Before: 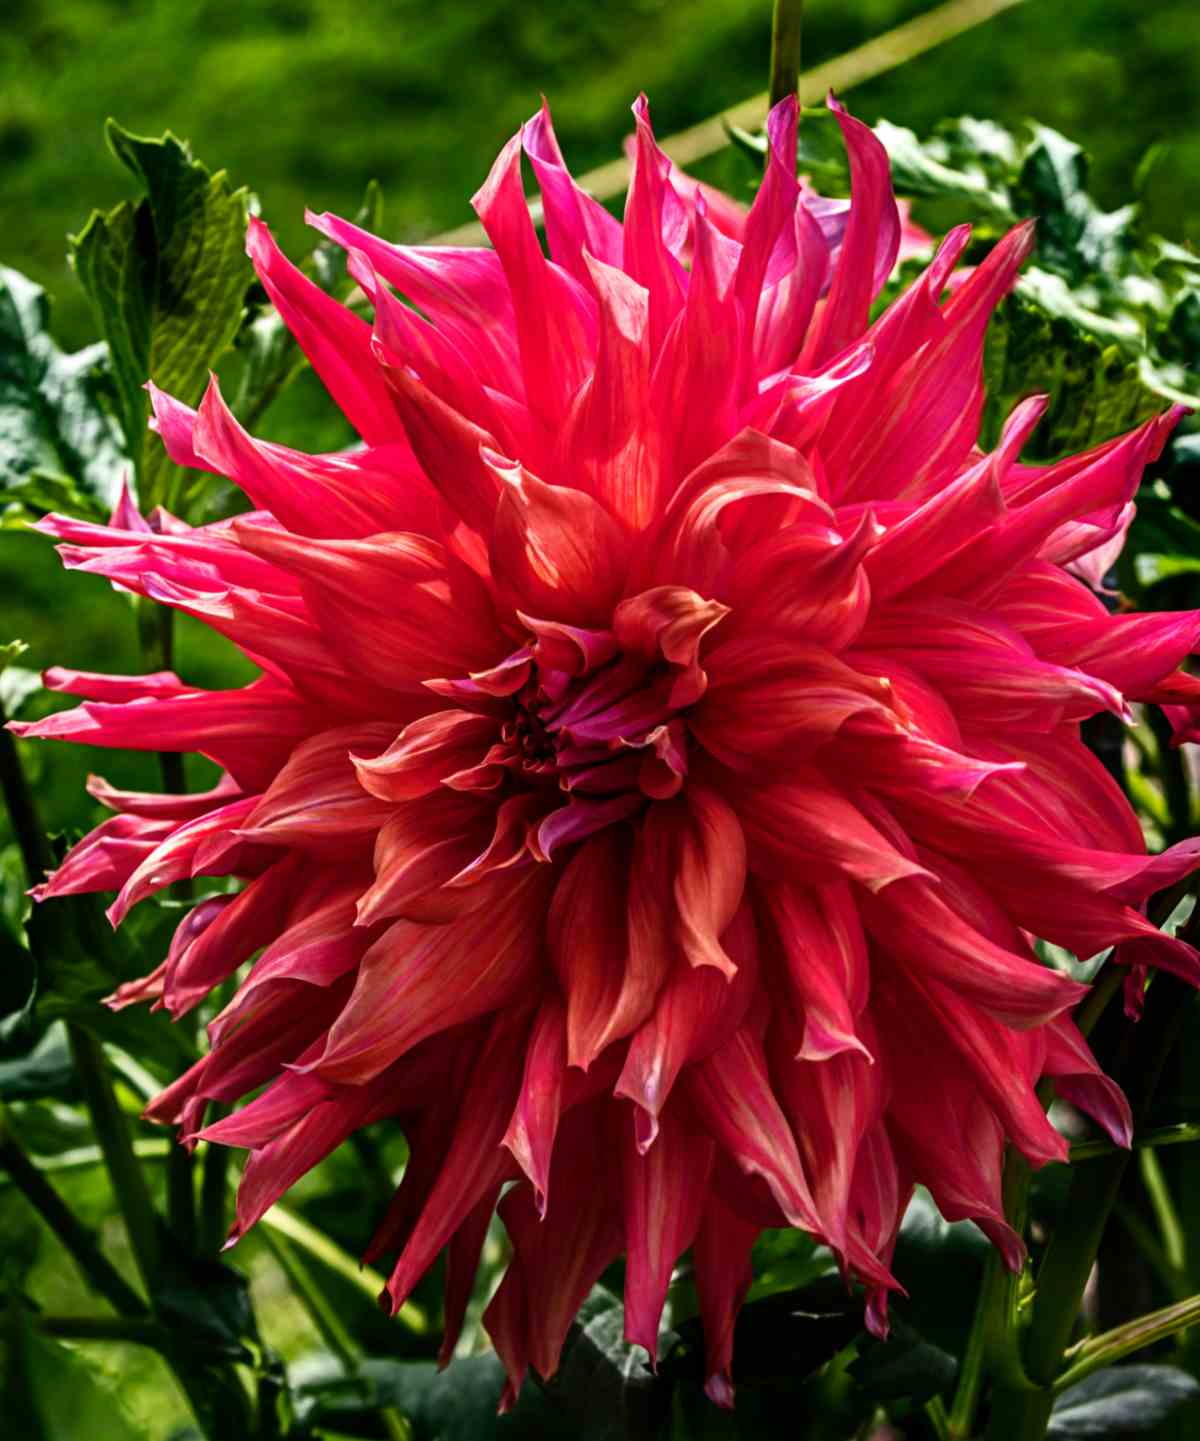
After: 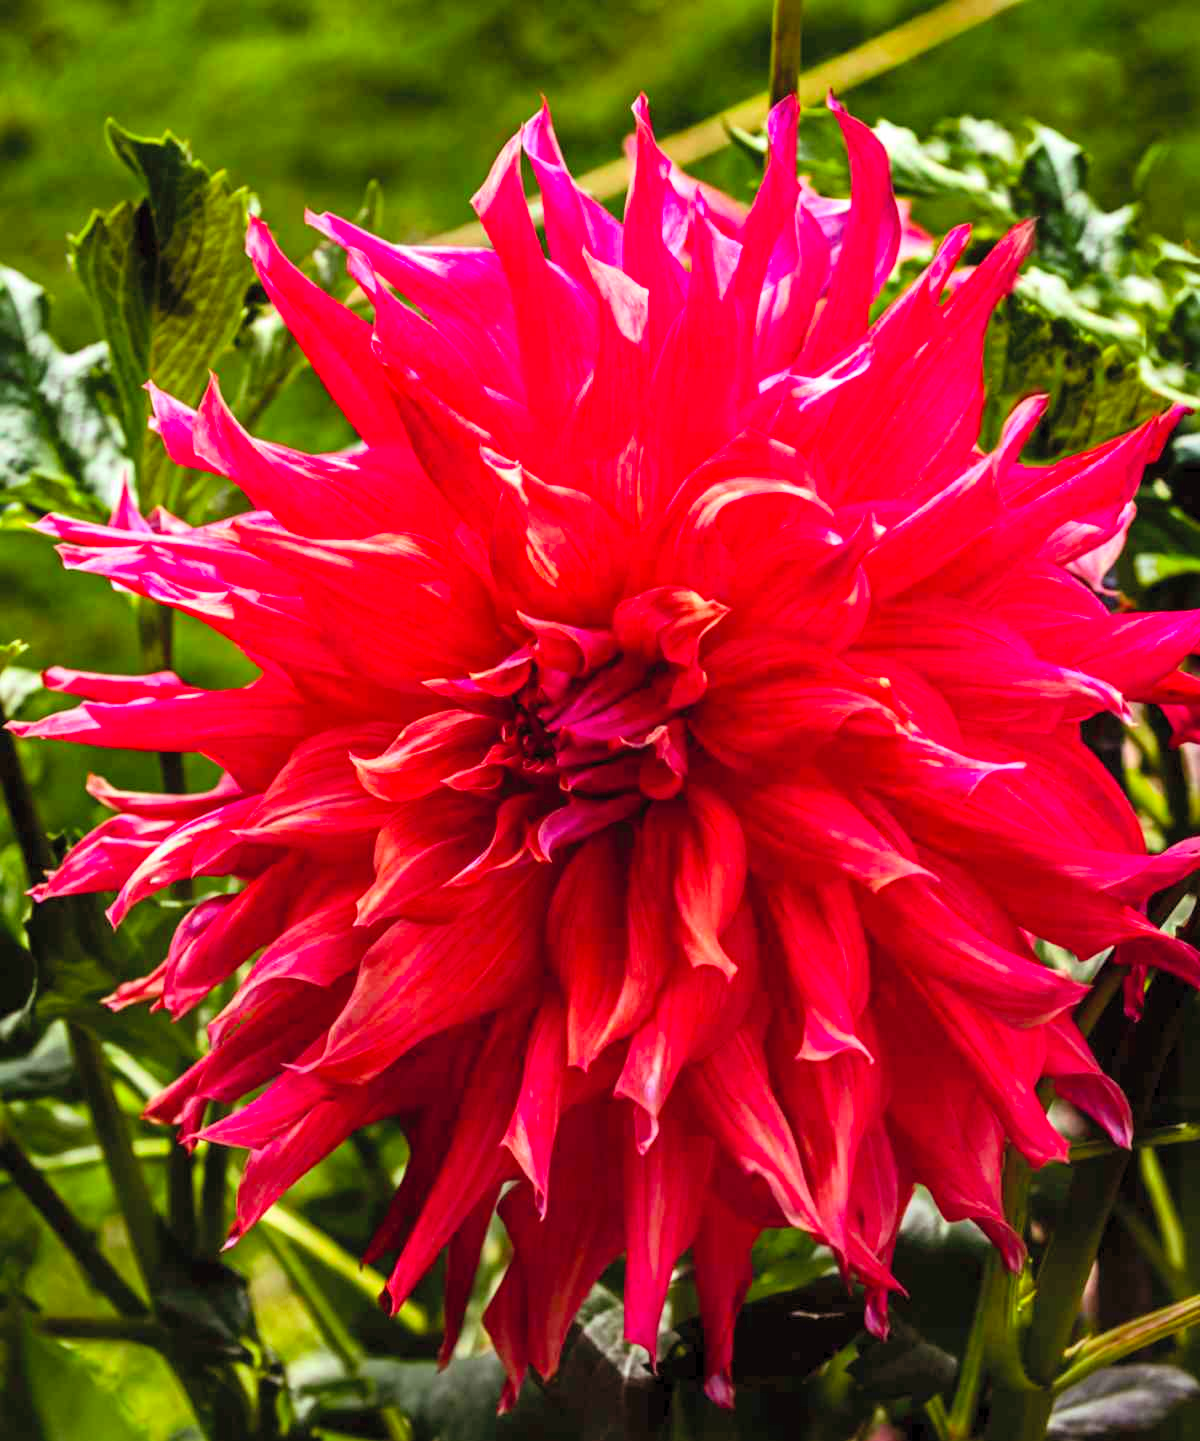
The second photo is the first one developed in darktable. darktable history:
rgb levels: mode RGB, independent channels, levels [[0, 0.474, 1], [0, 0.5, 1], [0, 0.5, 1]]
contrast brightness saturation: contrast 0.07, brightness 0.18, saturation 0.4
